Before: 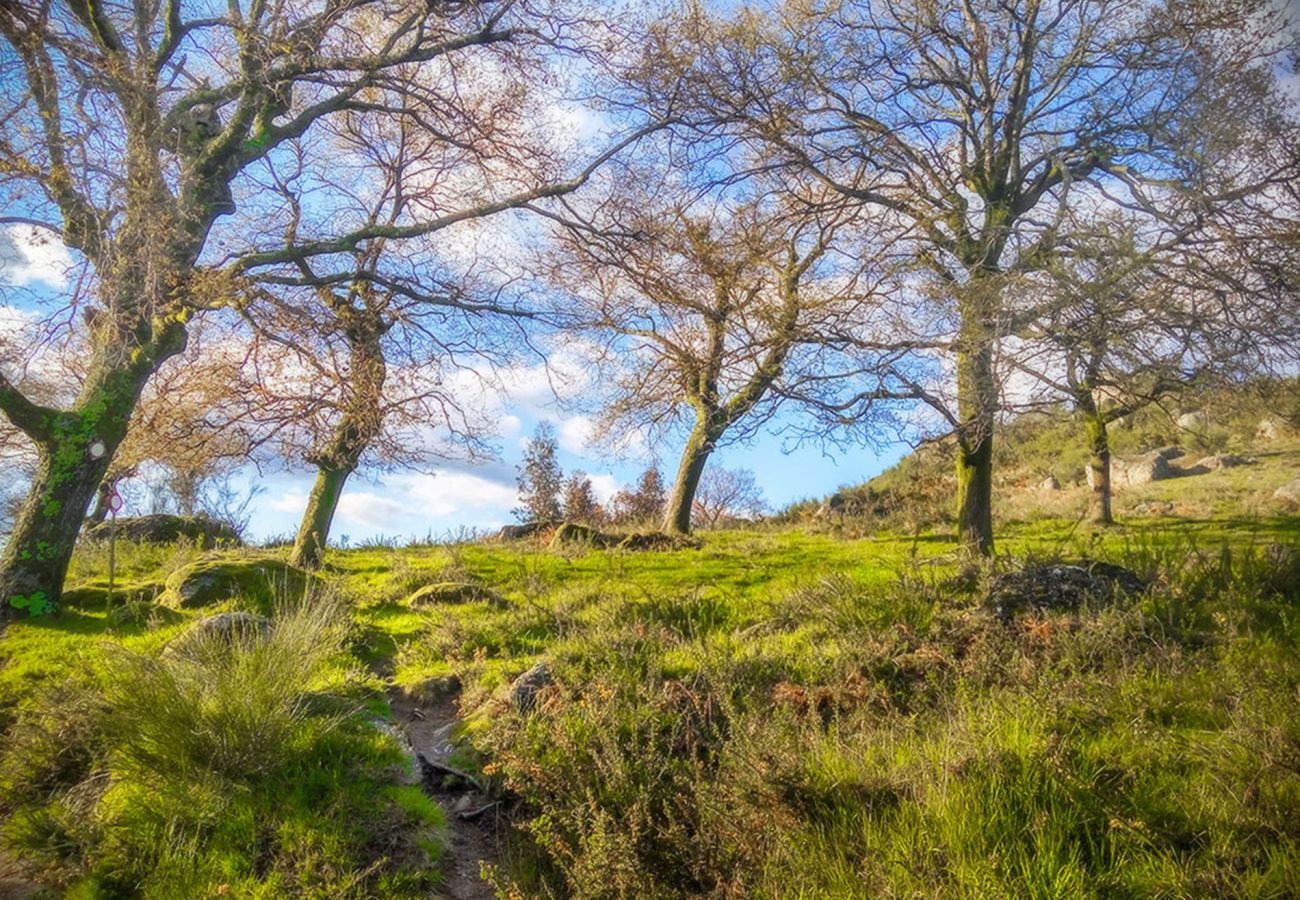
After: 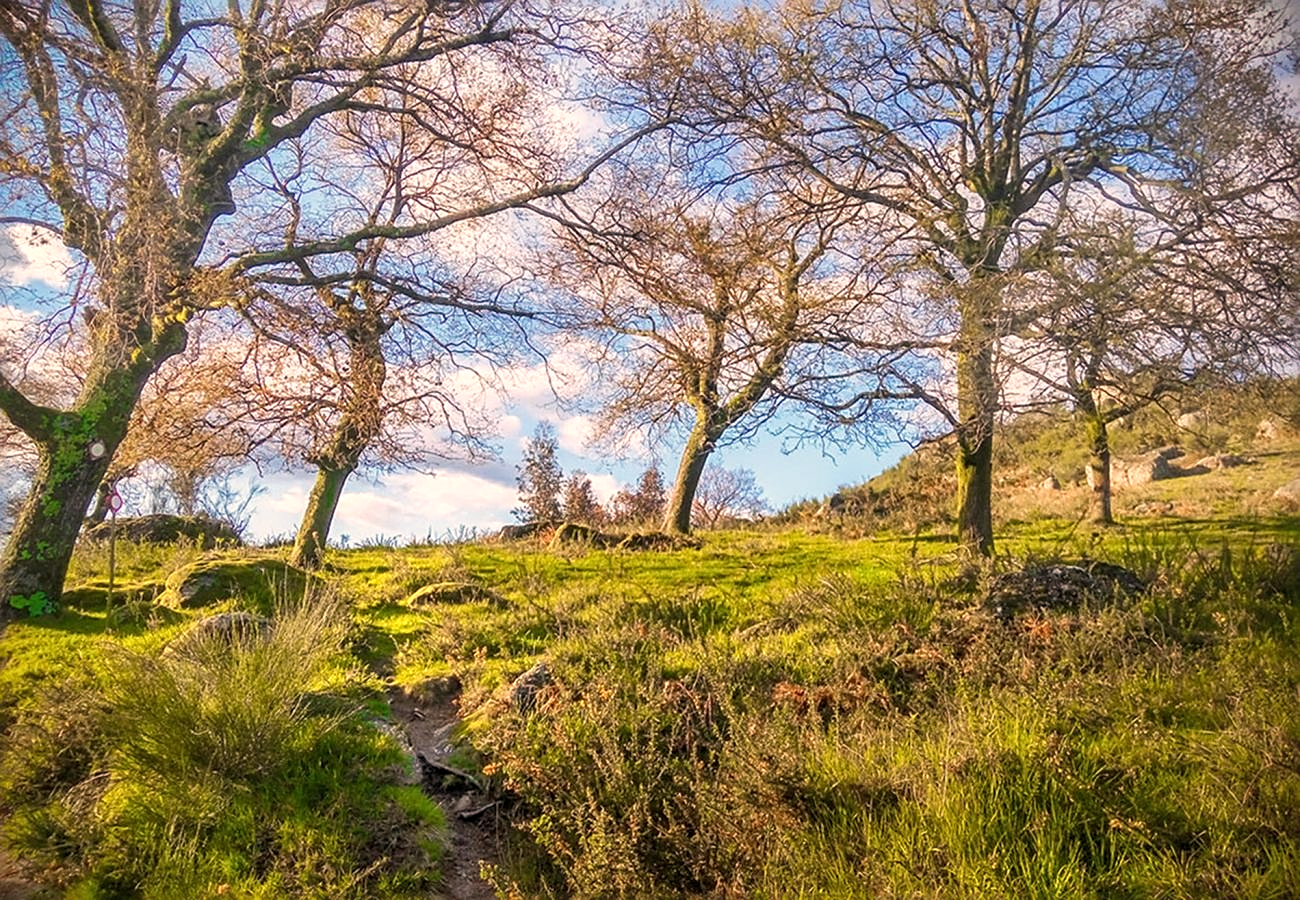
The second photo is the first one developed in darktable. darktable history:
sharpen: radius 2.531, amount 0.628
white balance: red 1.127, blue 0.943
